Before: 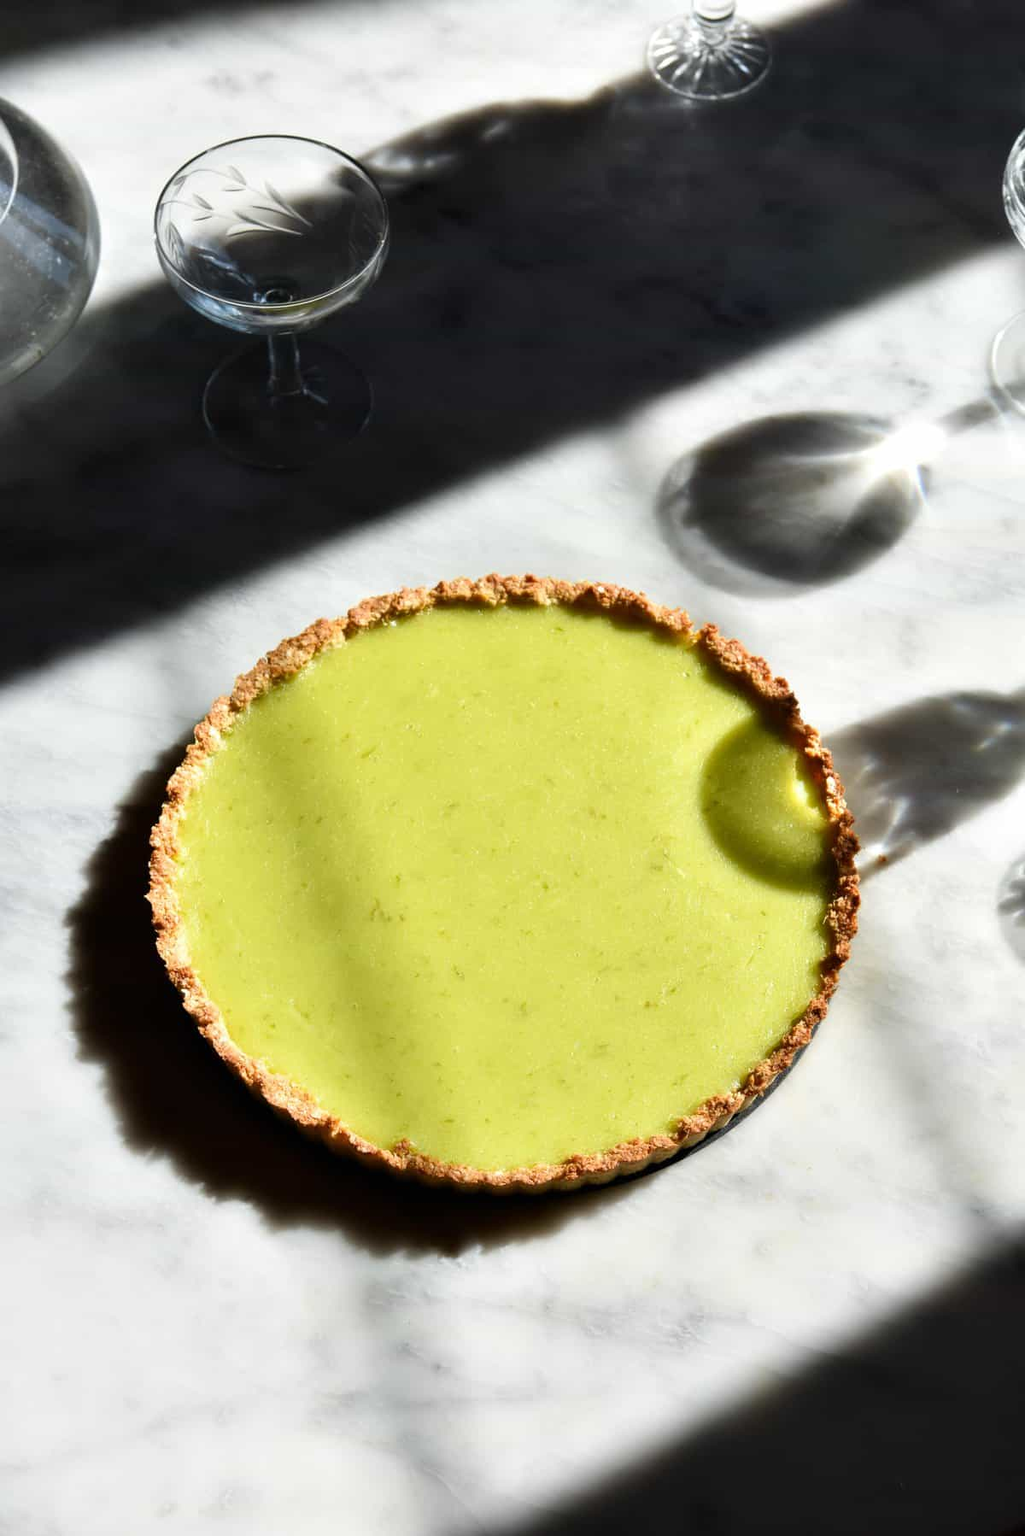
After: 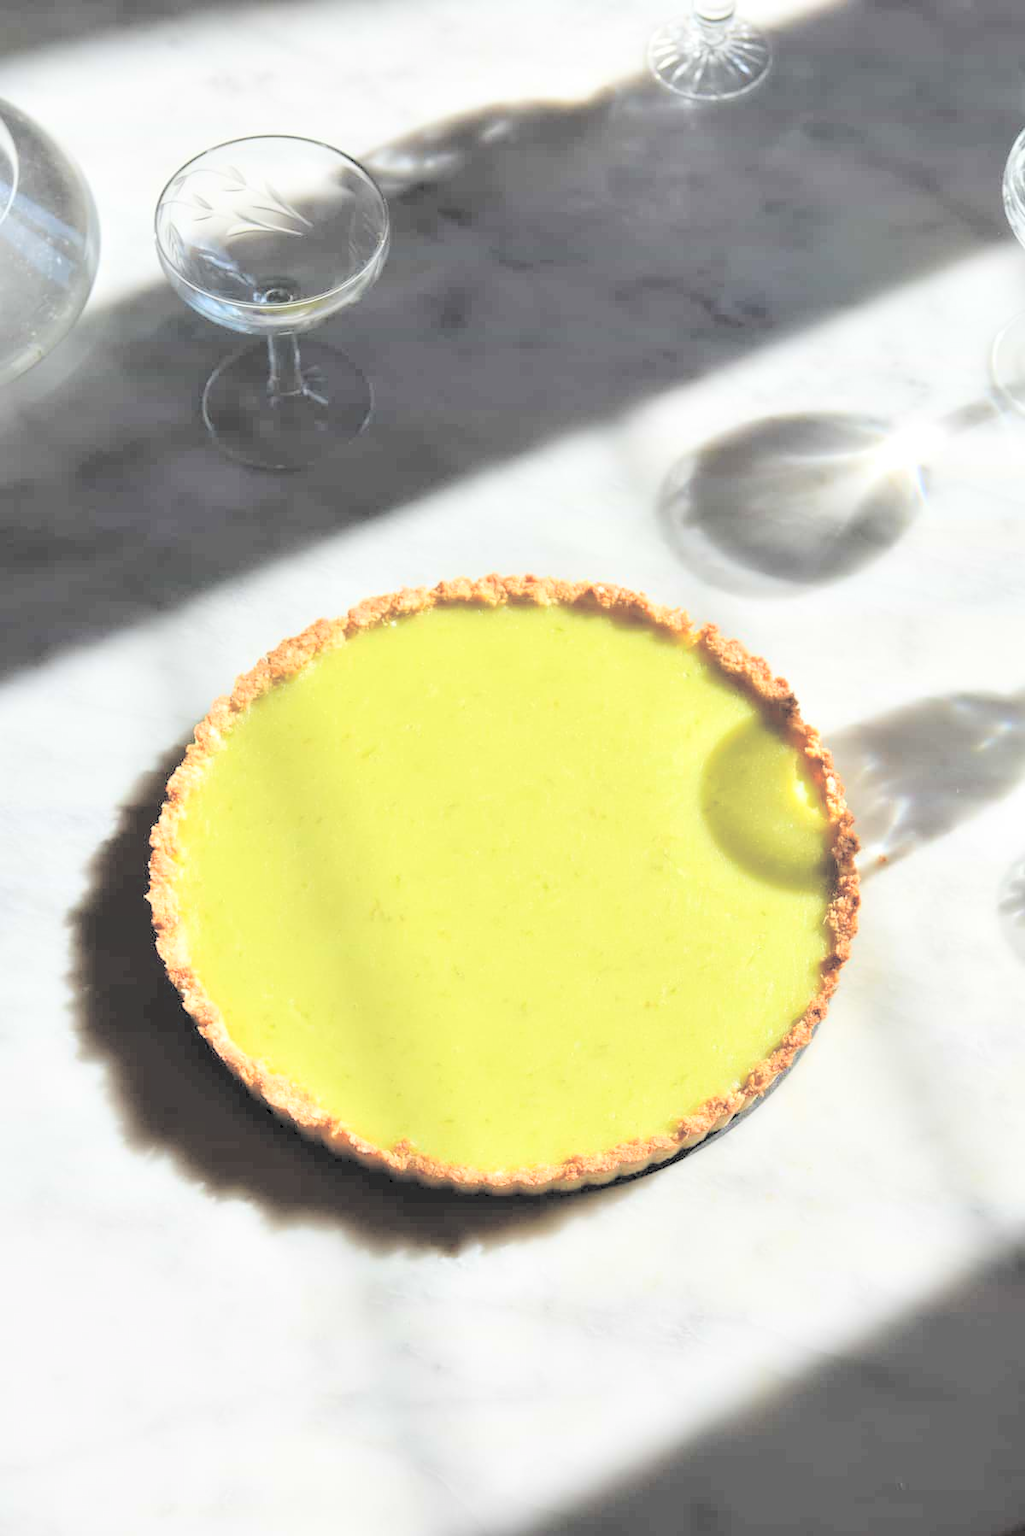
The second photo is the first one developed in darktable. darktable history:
contrast brightness saturation: brightness 1
exposure: compensate highlight preservation false
